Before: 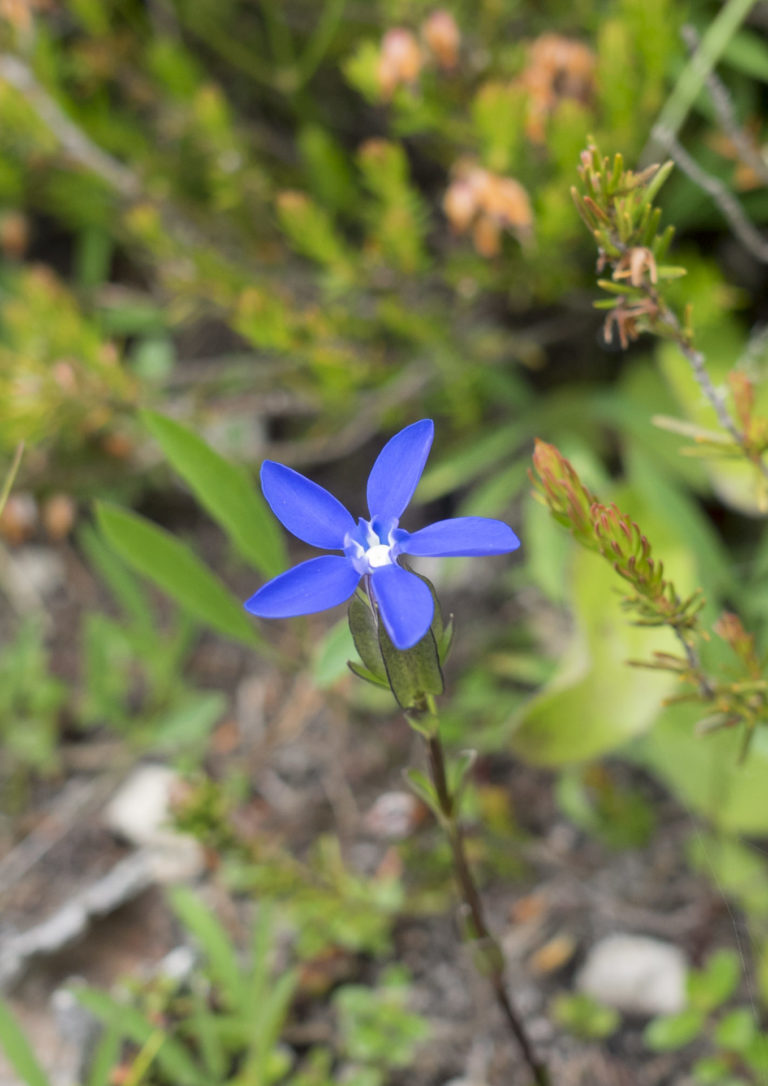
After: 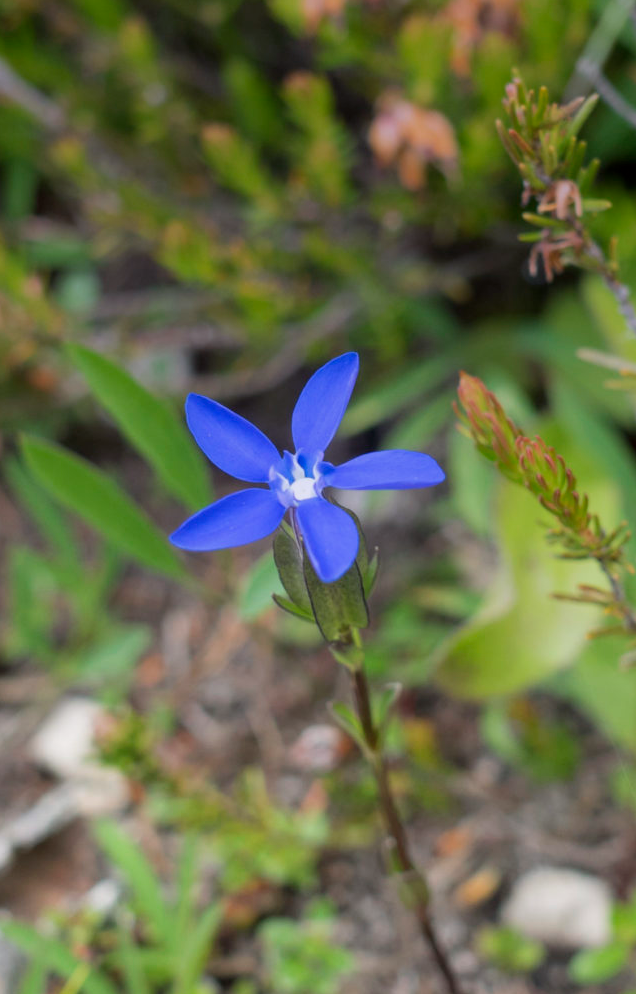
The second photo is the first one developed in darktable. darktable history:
crop: left 9.807%, top 6.259%, right 7.334%, bottom 2.177%
graduated density: hue 238.83°, saturation 50%
